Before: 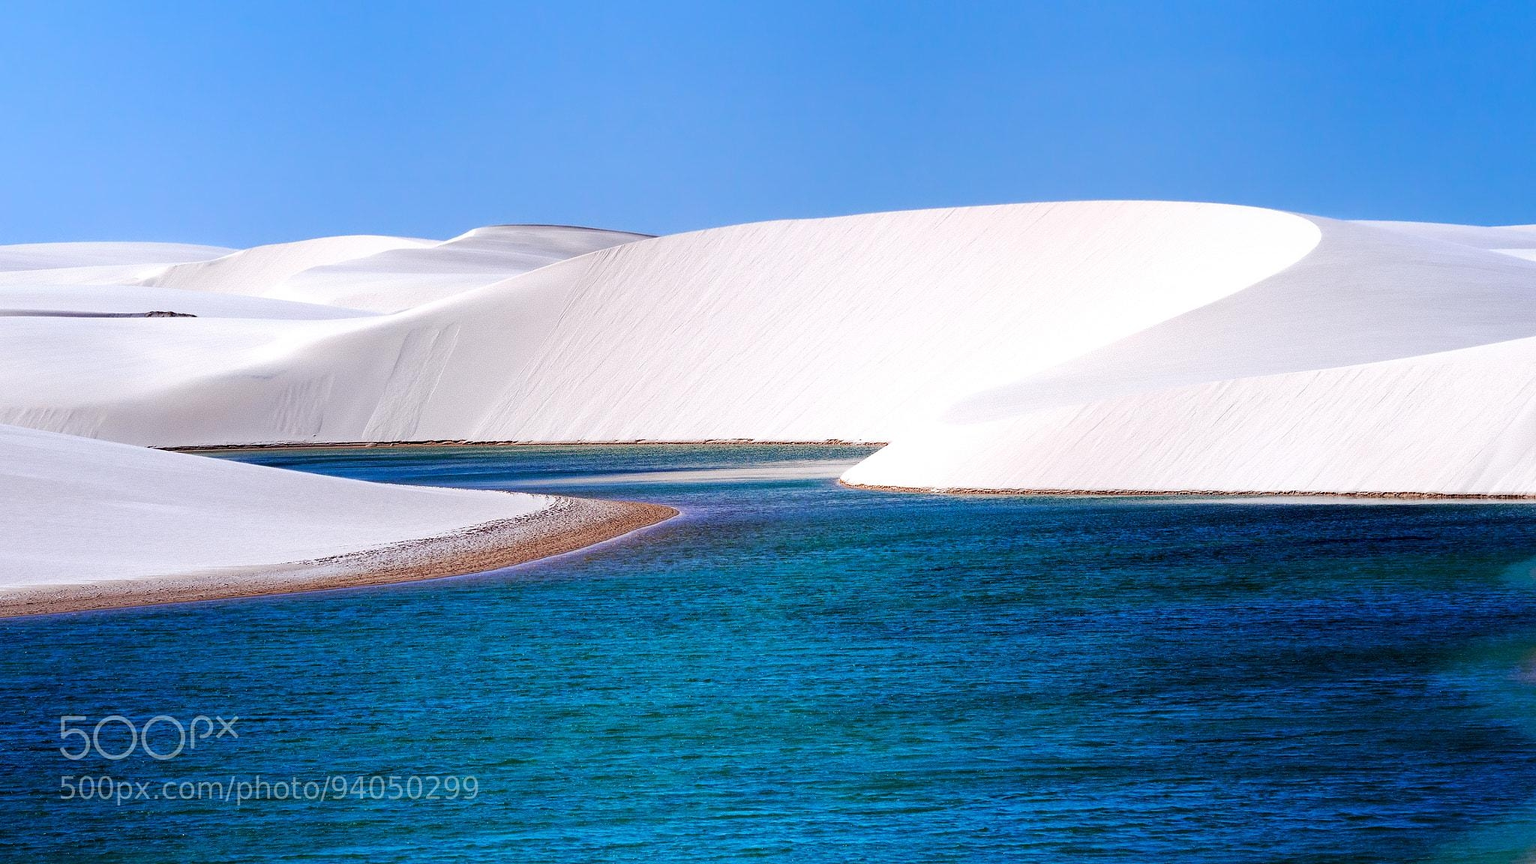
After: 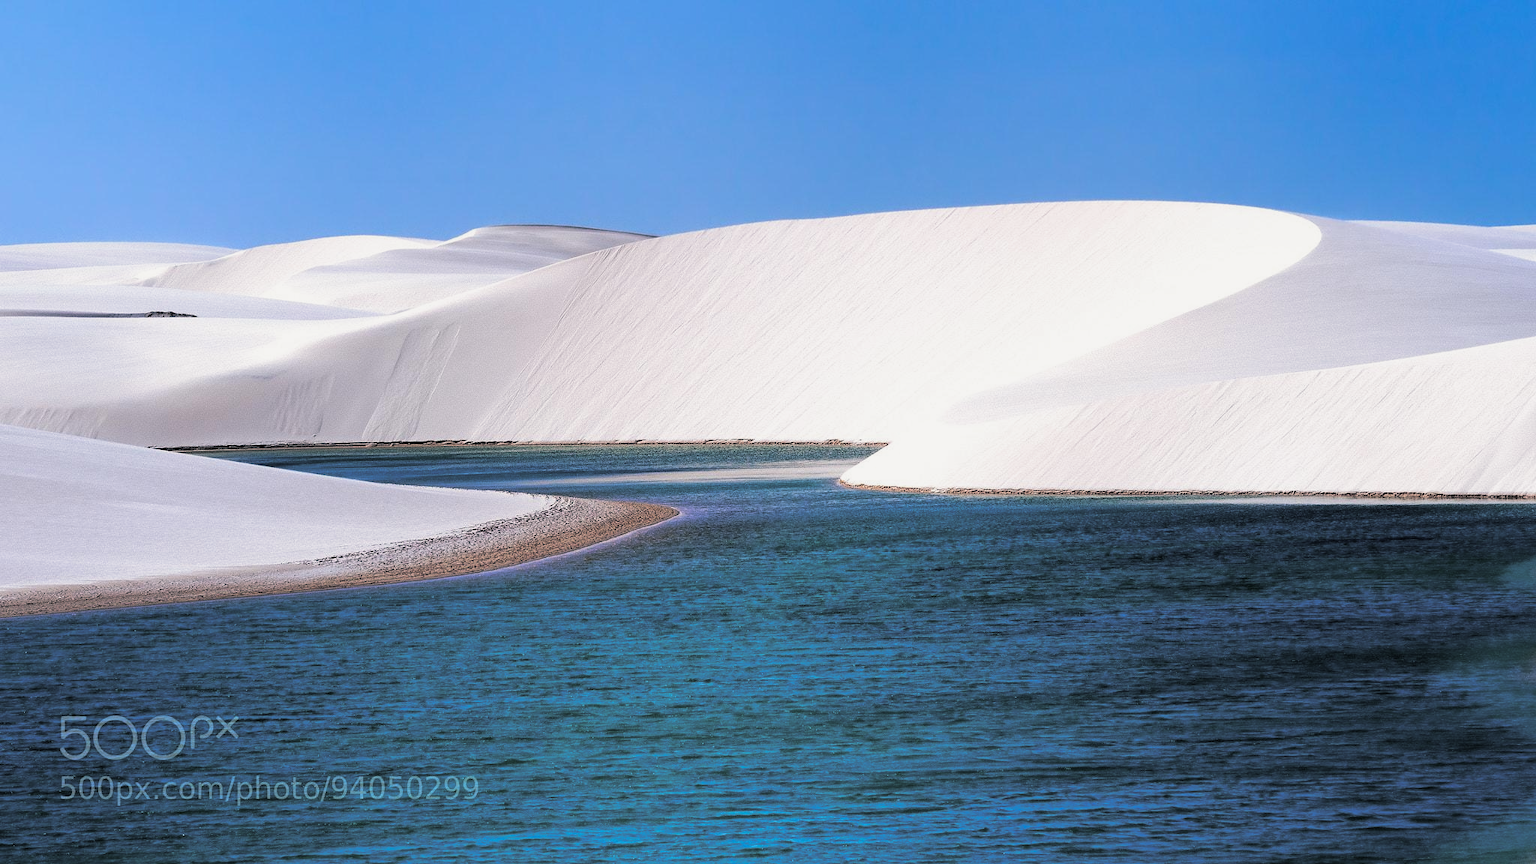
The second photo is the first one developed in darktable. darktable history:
exposure: exposure -0.157 EV, compensate highlight preservation false
split-toning: shadows › hue 201.6°, shadows › saturation 0.16, highlights › hue 50.4°, highlights › saturation 0.2, balance -49.9
